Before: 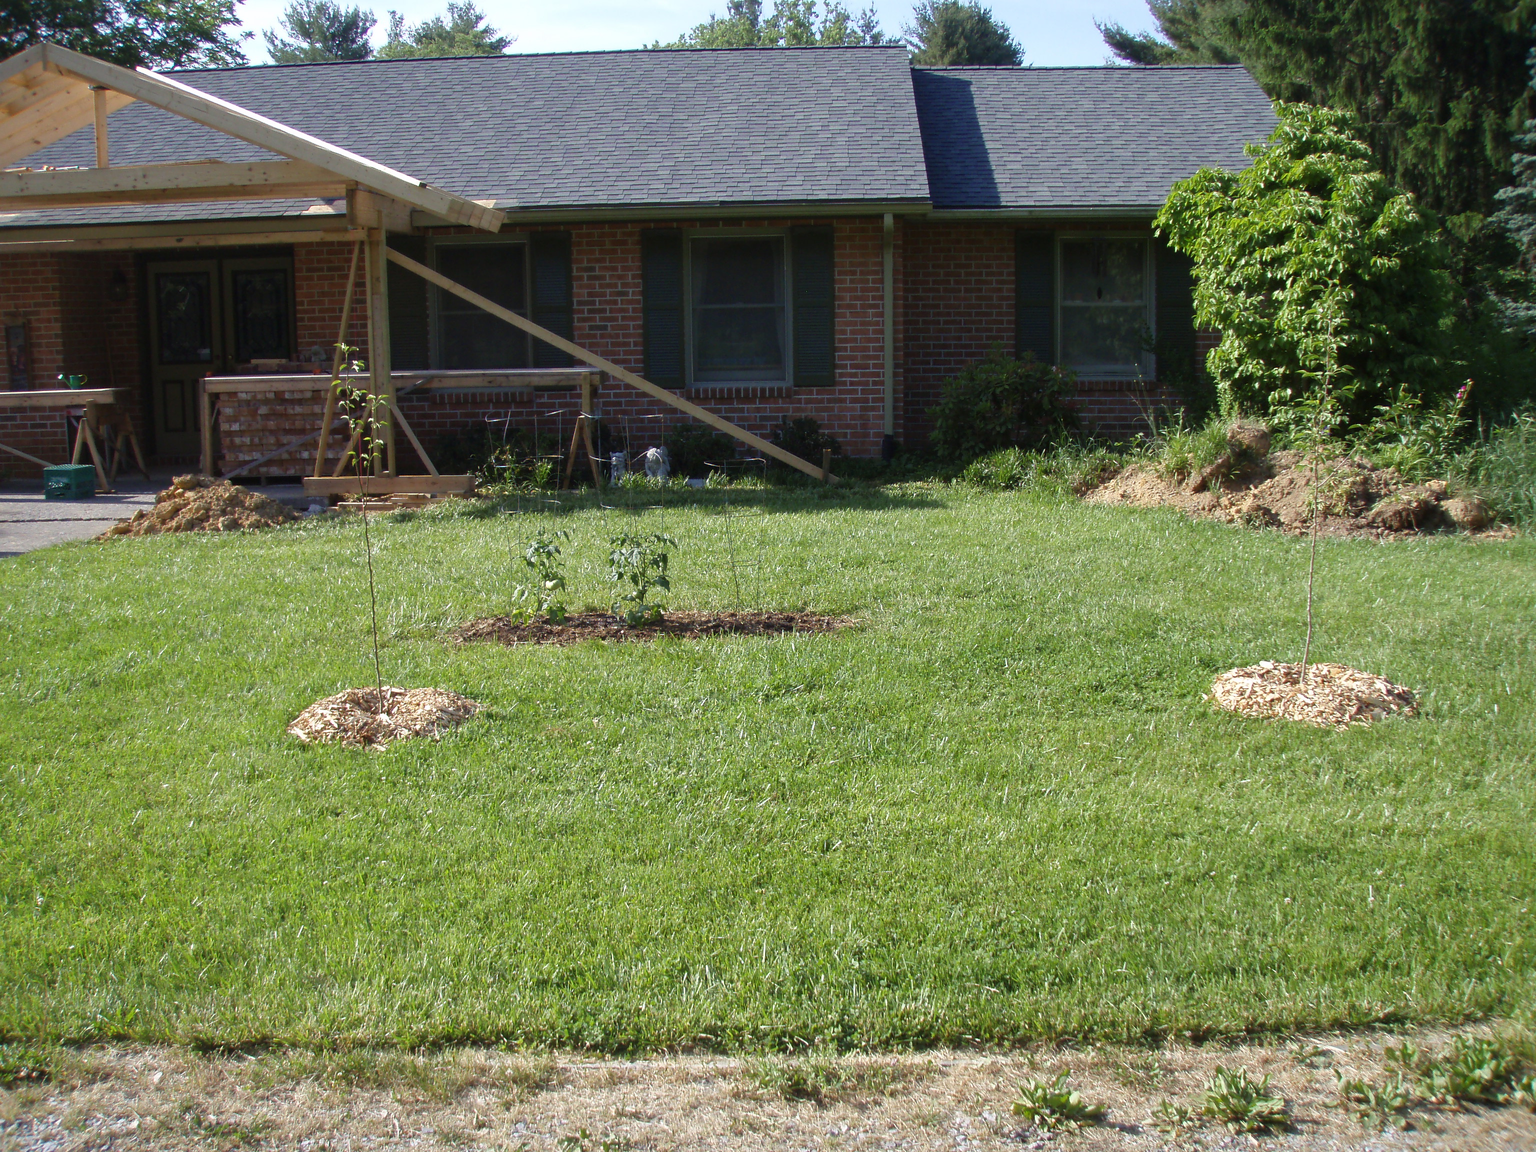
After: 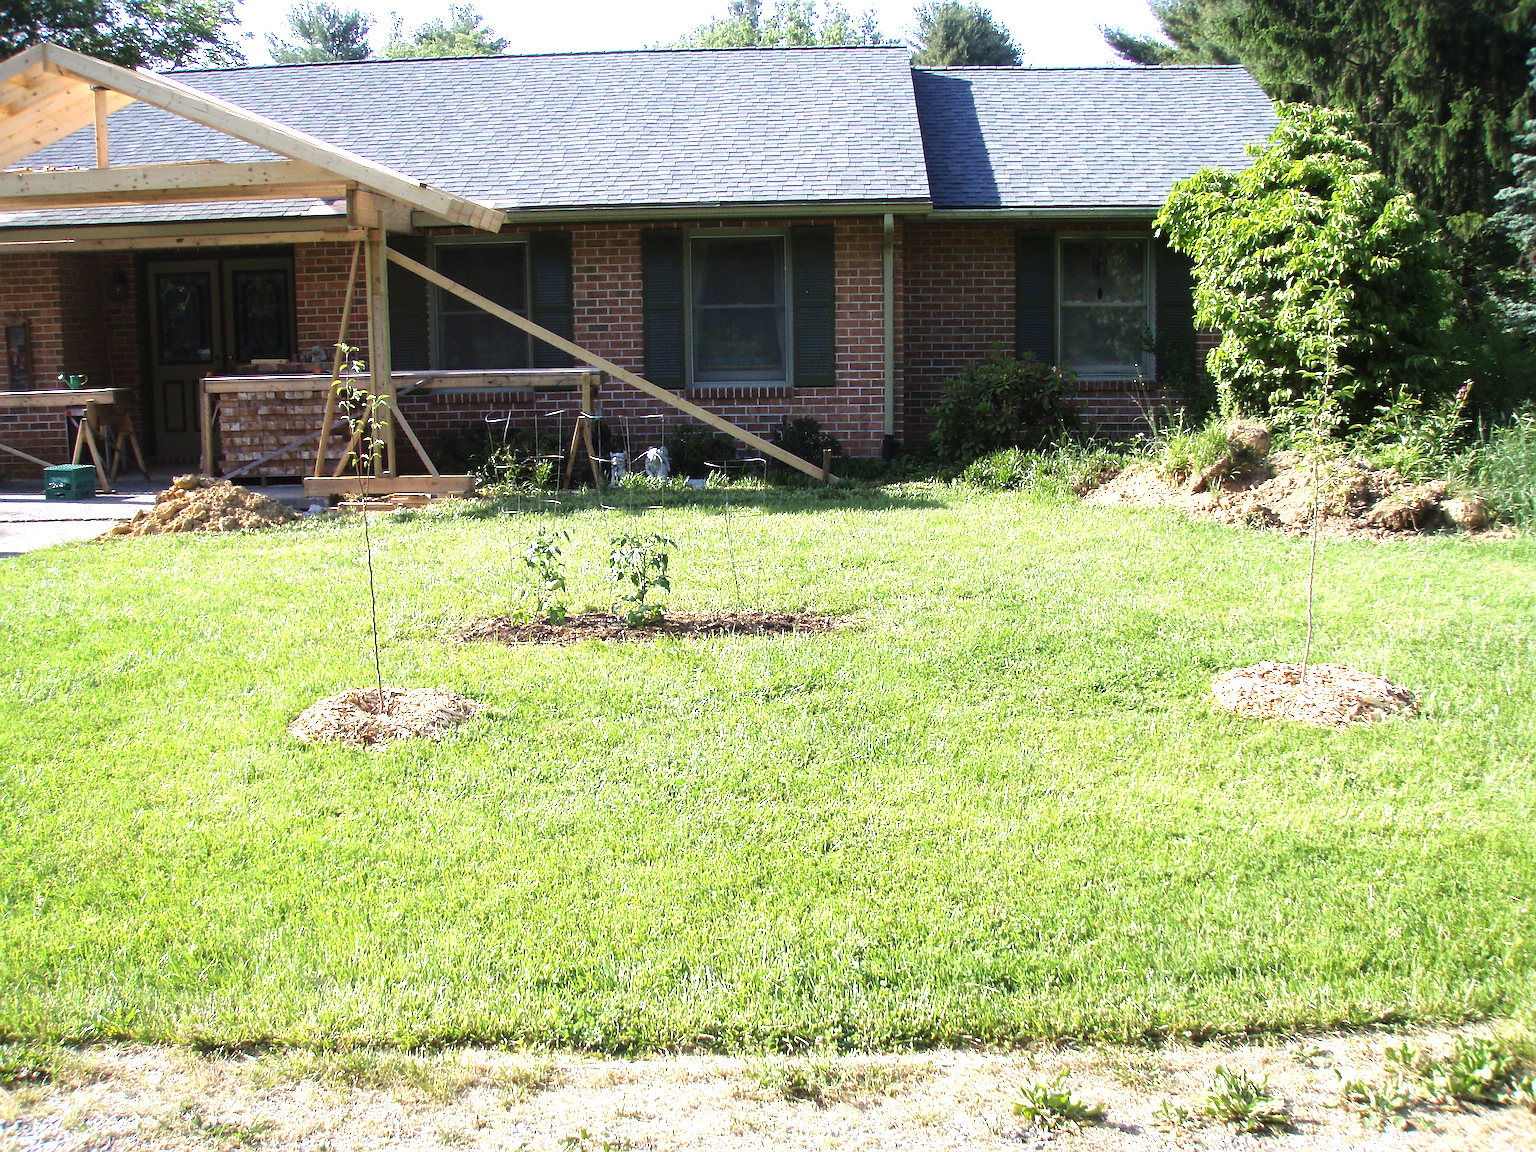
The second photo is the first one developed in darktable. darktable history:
exposure: black level correction 0, exposure 0.695 EV, compensate highlight preservation false
sharpen: on, module defaults
tone equalizer: -8 EV -0.769 EV, -7 EV -0.712 EV, -6 EV -0.597 EV, -5 EV -0.38 EV, -3 EV 0.369 EV, -2 EV 0.6 EV, -1 EV 0.687 EV, +0 EV 0.78 EV
